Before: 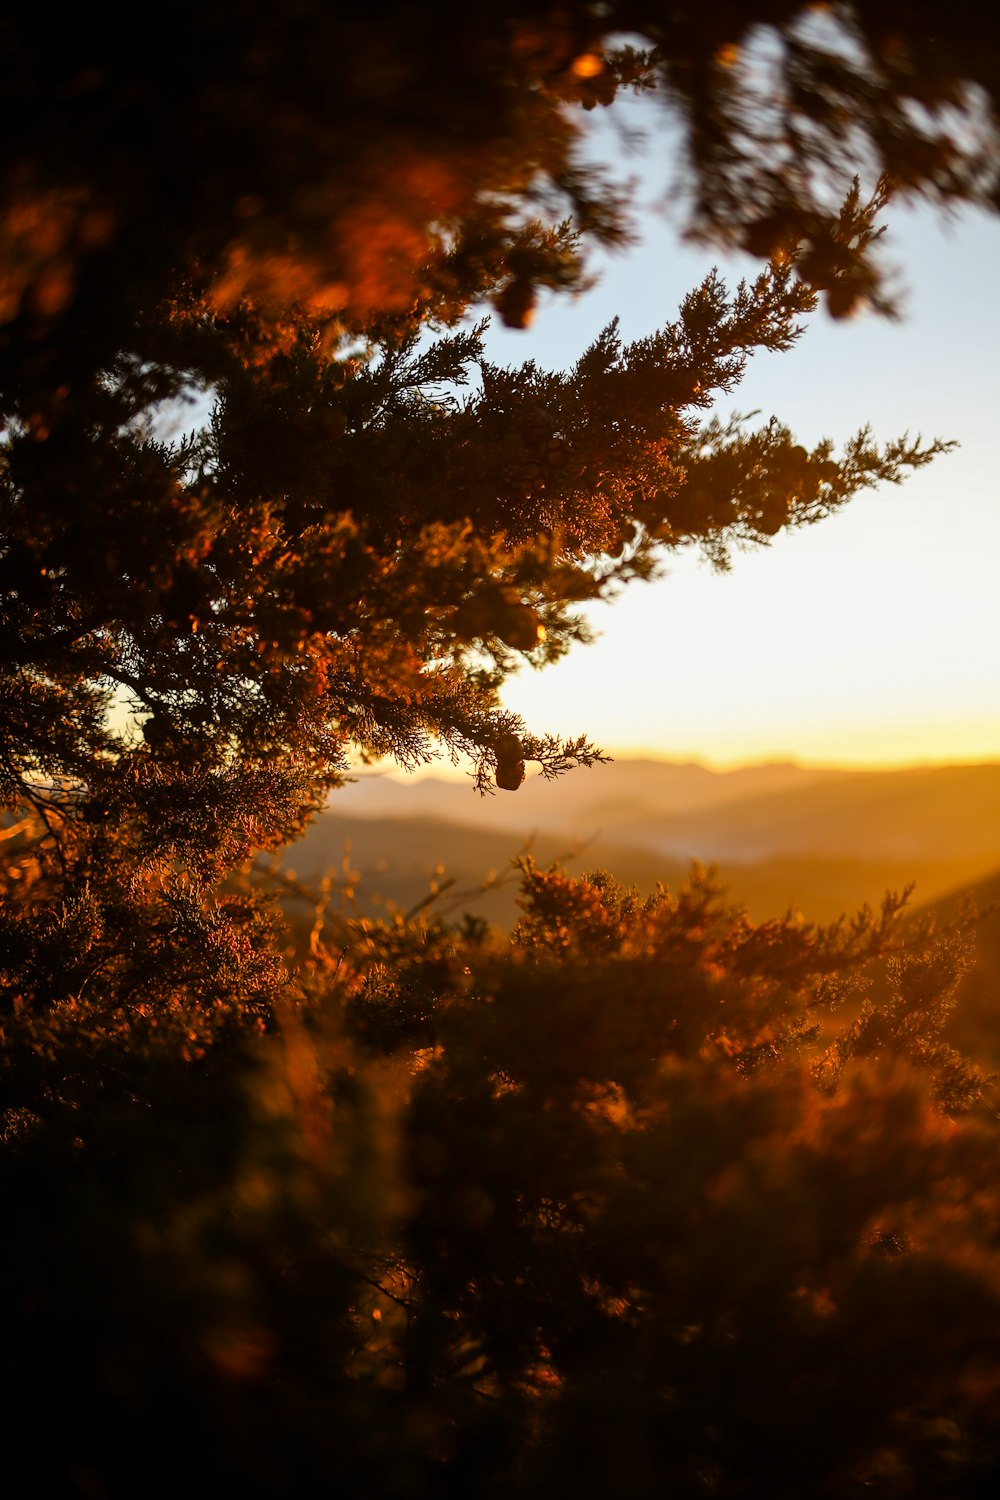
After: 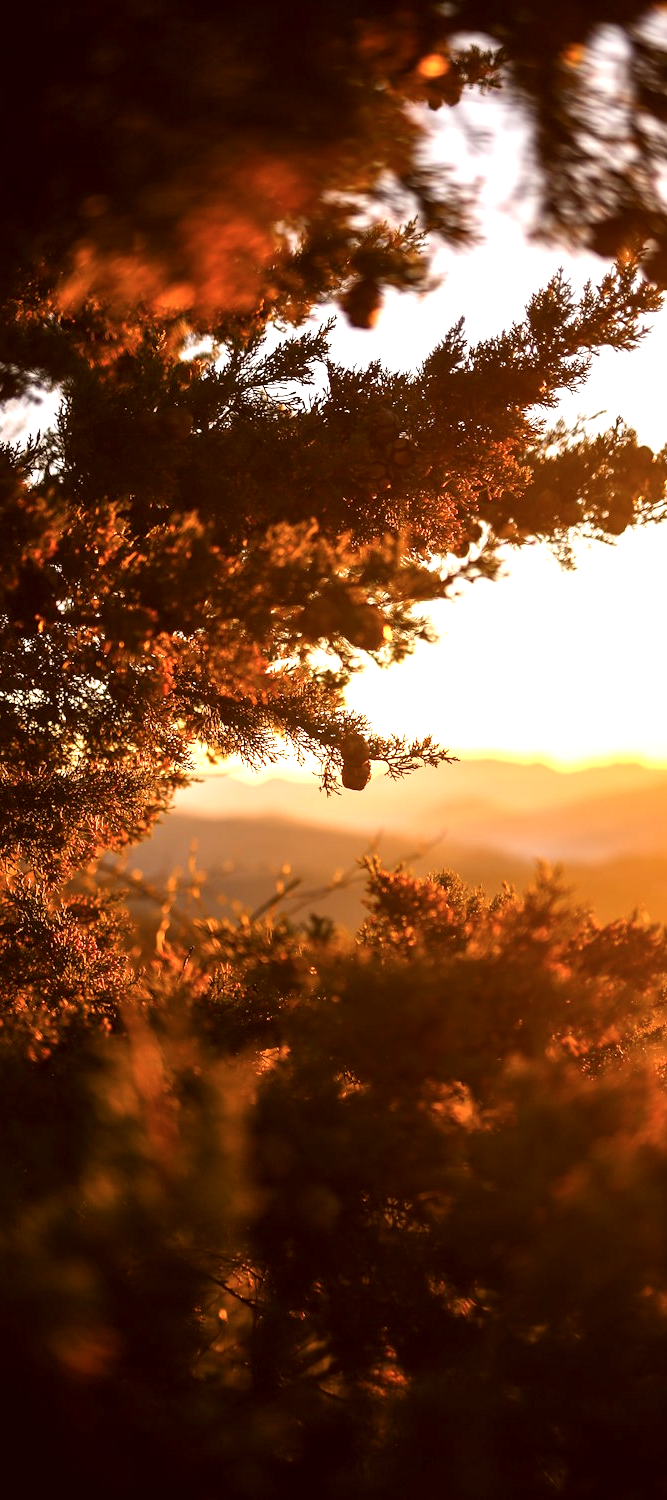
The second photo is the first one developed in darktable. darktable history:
color correction: highlights a* 10.23, highlights b* 9.71, shadows a* 8.94, shadows b* 8.56, saturation 0.804
crop and rotate: left 15.436%, right 17.816%
exposure: black level correction 0, exposure 1 EV, compensate exposure bias true, compensate highlight preservation false
